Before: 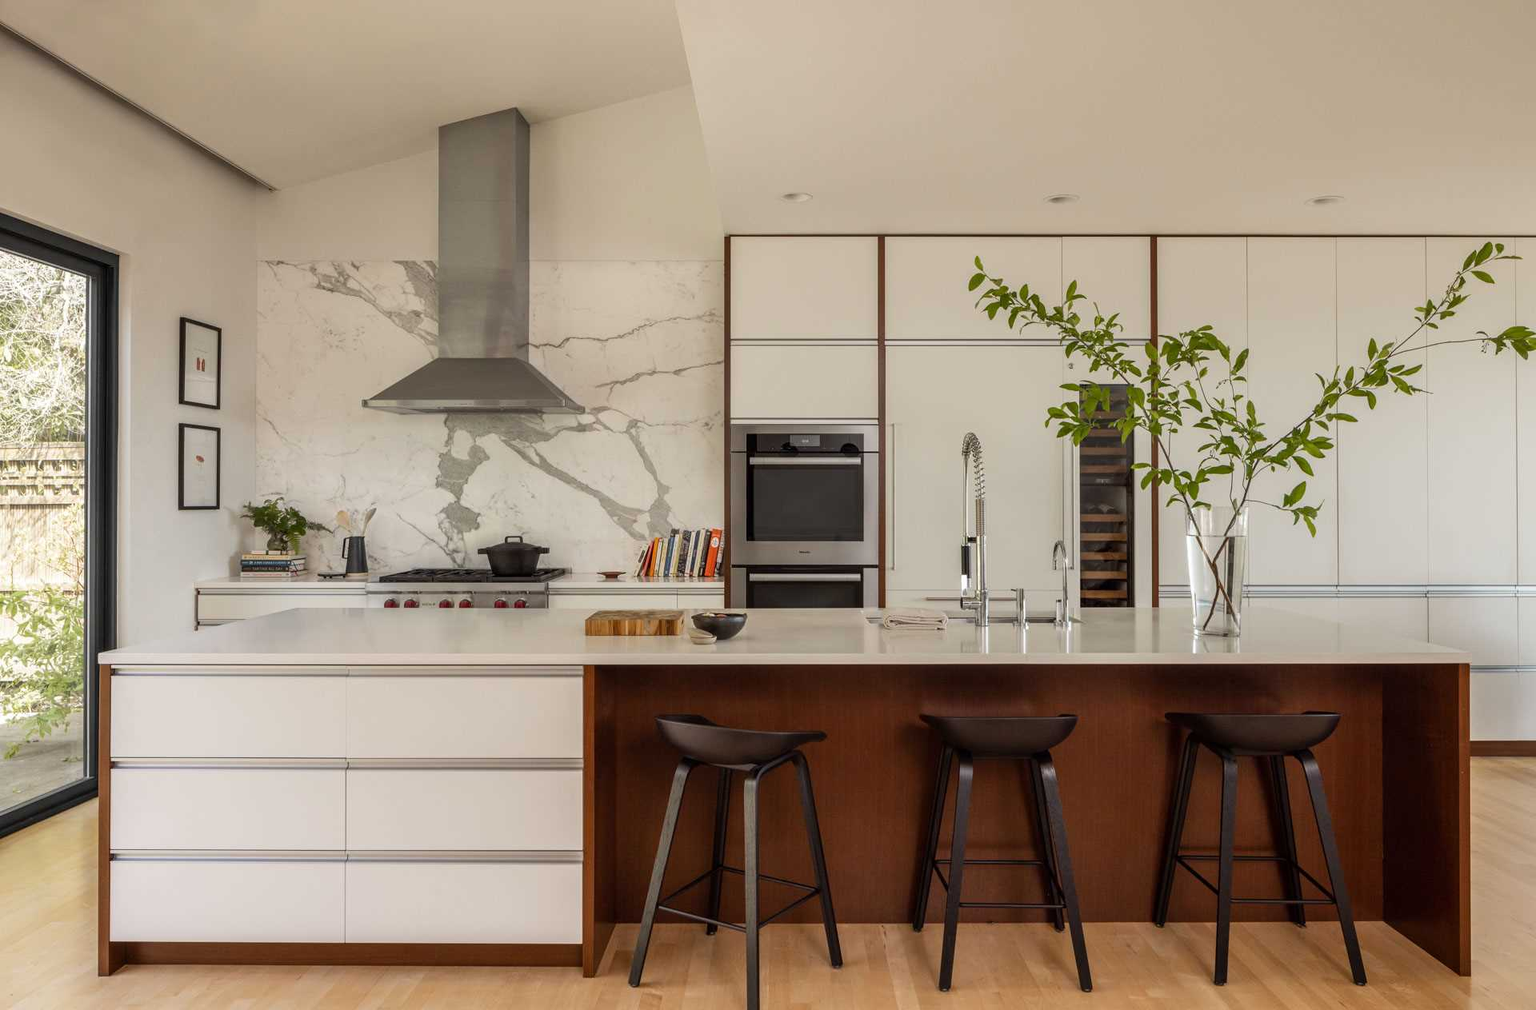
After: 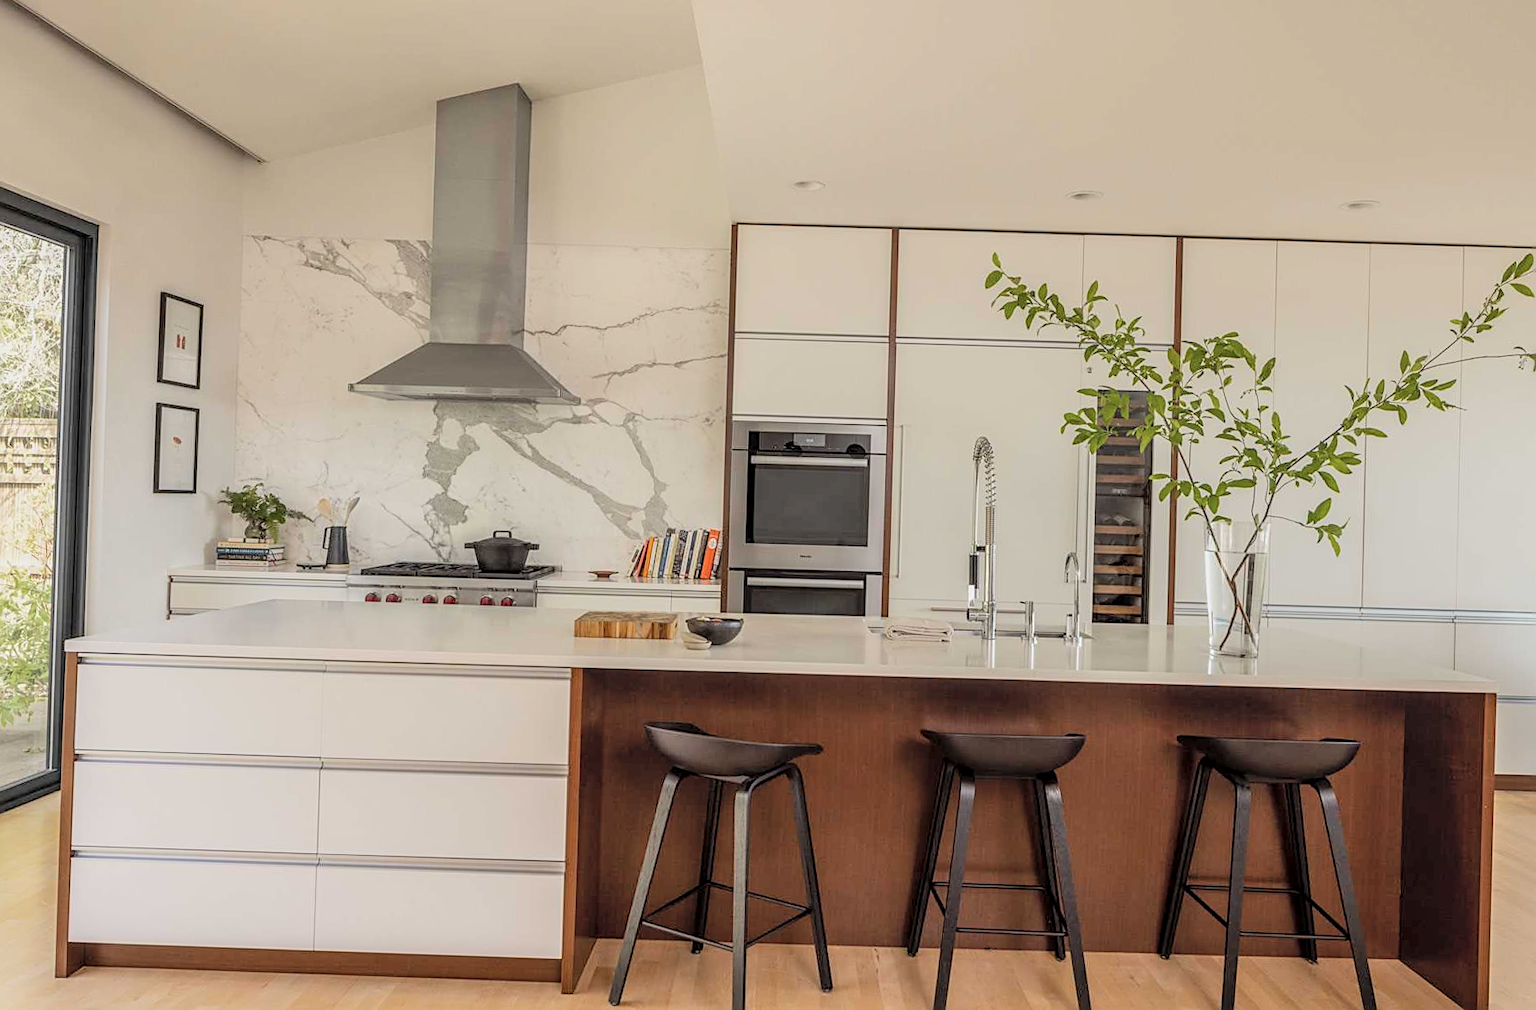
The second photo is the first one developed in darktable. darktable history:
sharpen: on, module defaults
crop and rotate: angle -1.69°
global tonemap: drago (0.7, 100)
local contrast: on, module defaults
